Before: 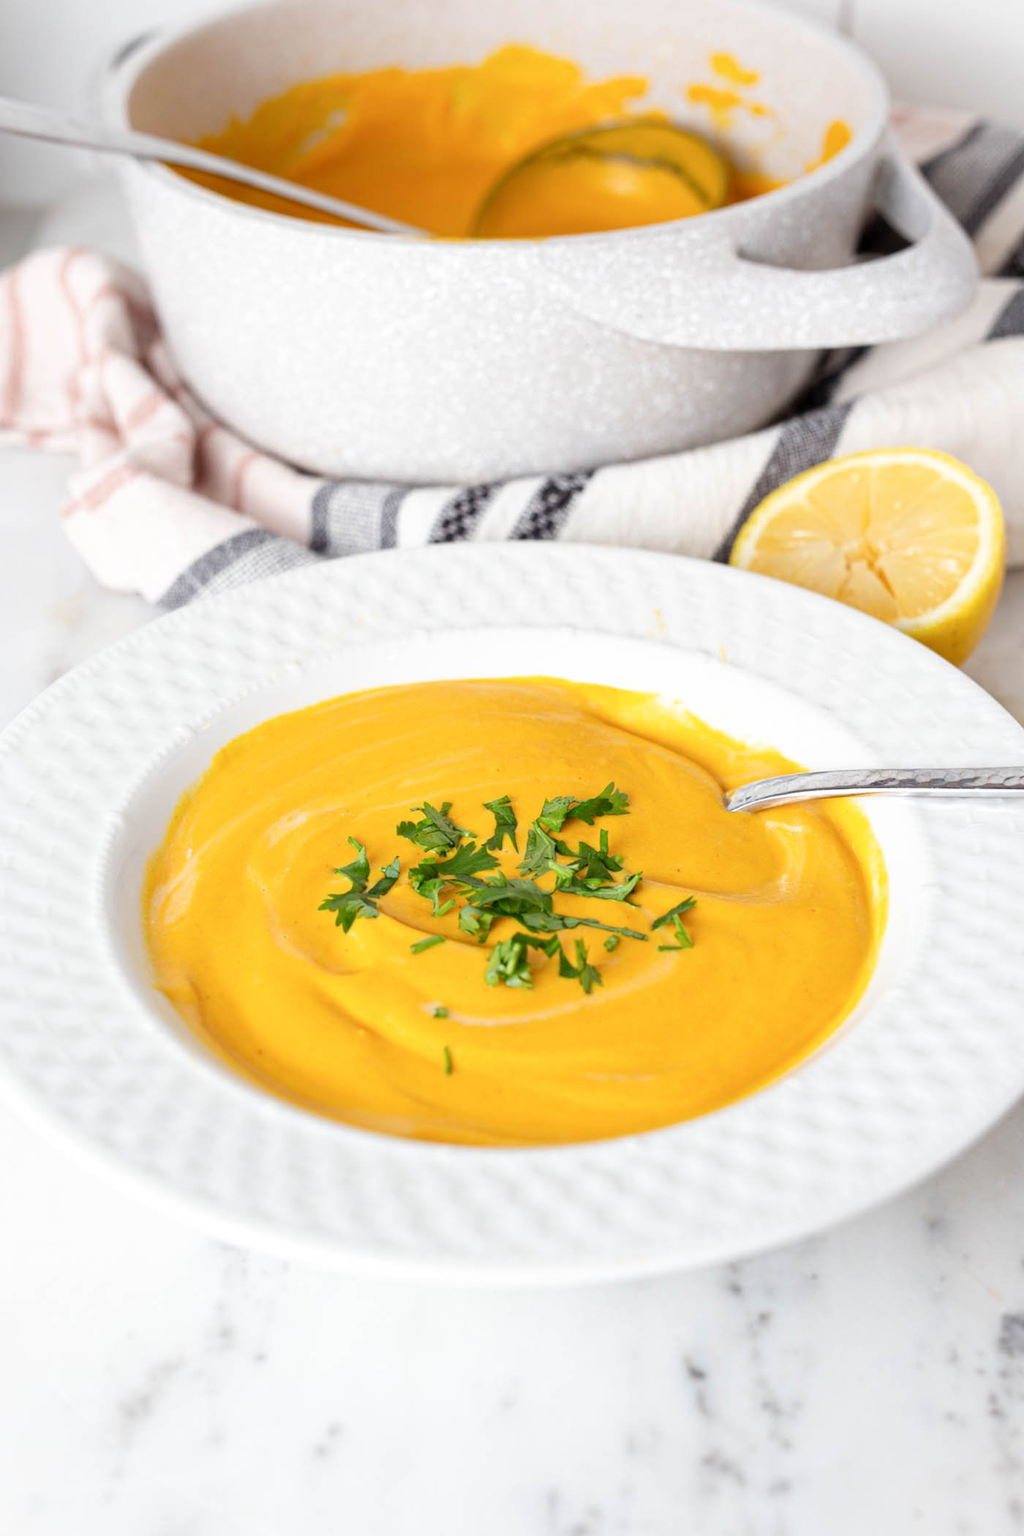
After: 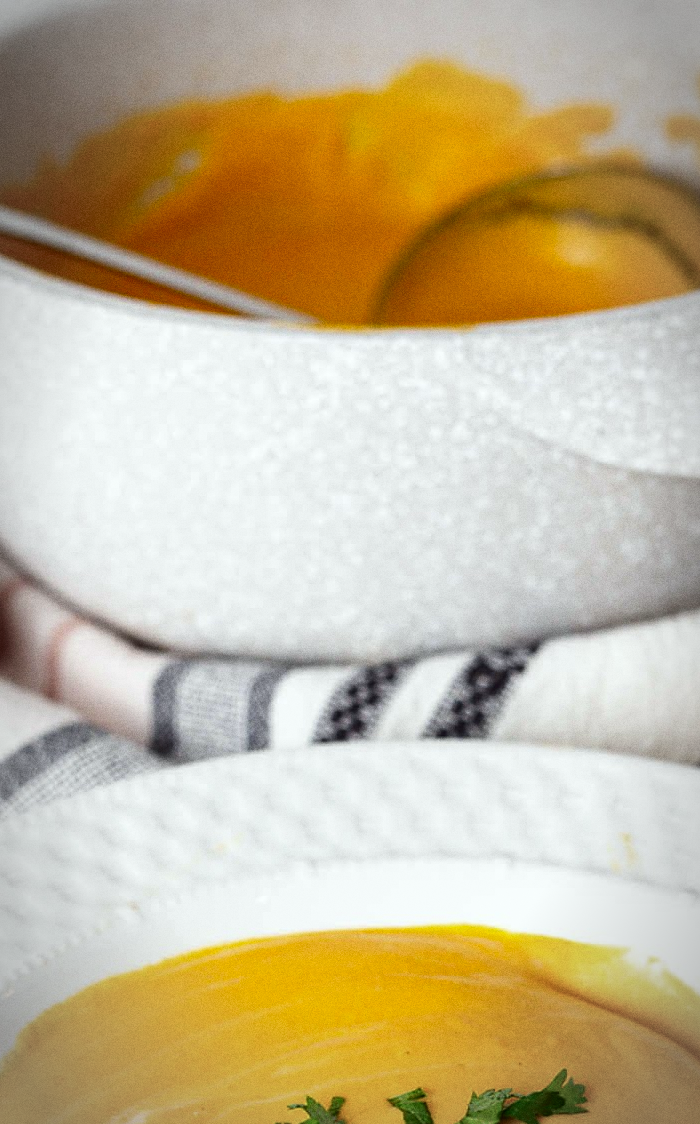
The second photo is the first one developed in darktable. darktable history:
grain: coarseness 0.09 ISO
sharpen: radius 1.559, amount 0.373, threshold 1.271
crop: left 19.556%, right 30.401%, bottom 46.458%
vignetting: automatic ratio true
contrast brightness saturation: brightness -0.2, saturation 0.08
white balance: red 0.978, blue 0.999
